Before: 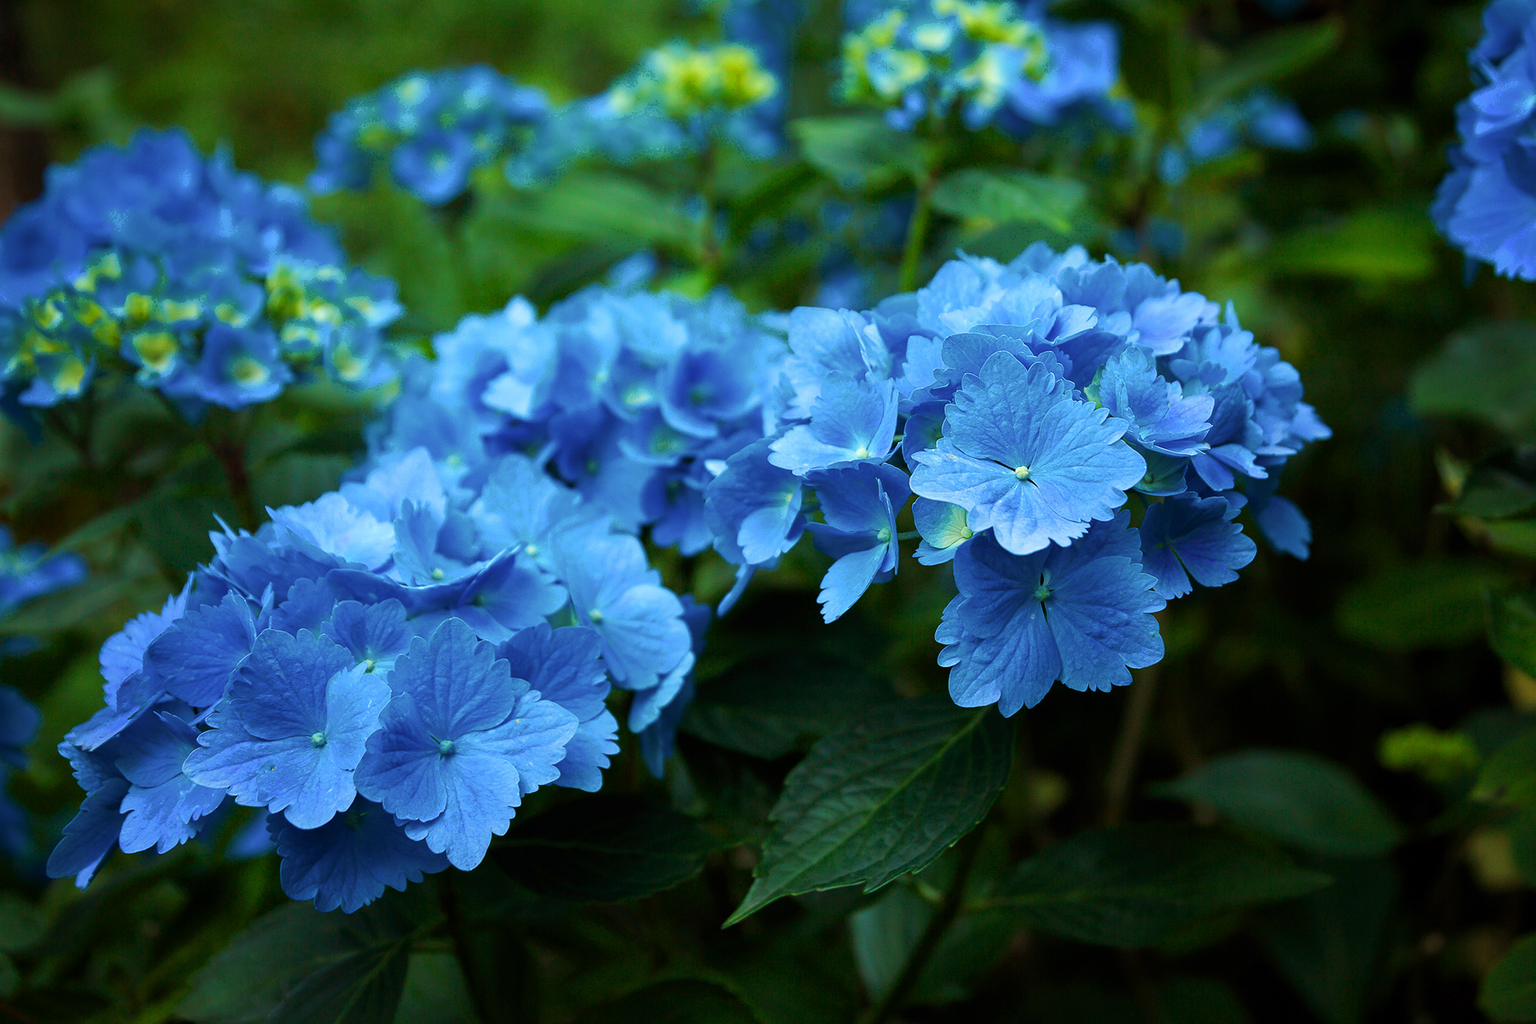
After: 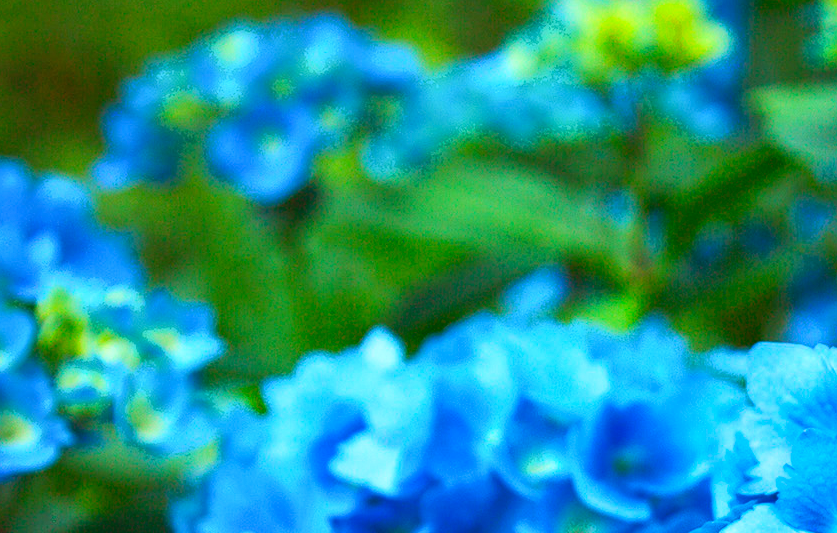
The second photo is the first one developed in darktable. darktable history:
crop: left 15.616%, top 5.438%, right 44.305%, bottom 56.258%
contrast brightness saturation: contrast 0.239, brightness 0.247, saturation 0.373
shadows and highlights: radius 102.11, shadows 50.66, highlights -64.71, soften with gaussian
